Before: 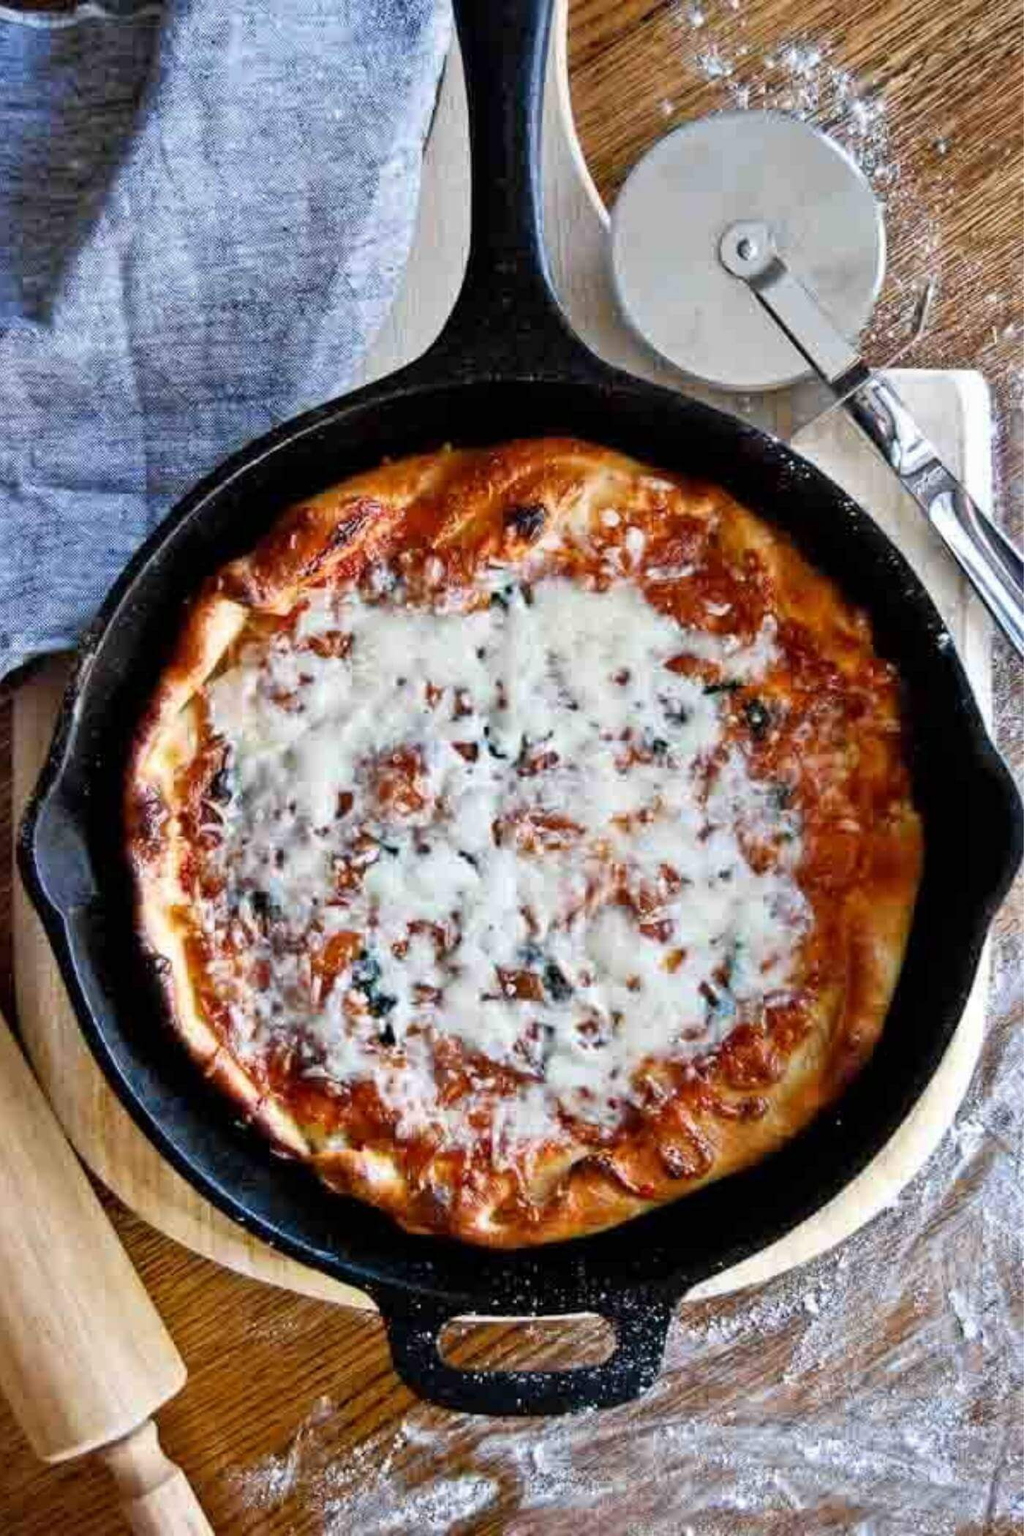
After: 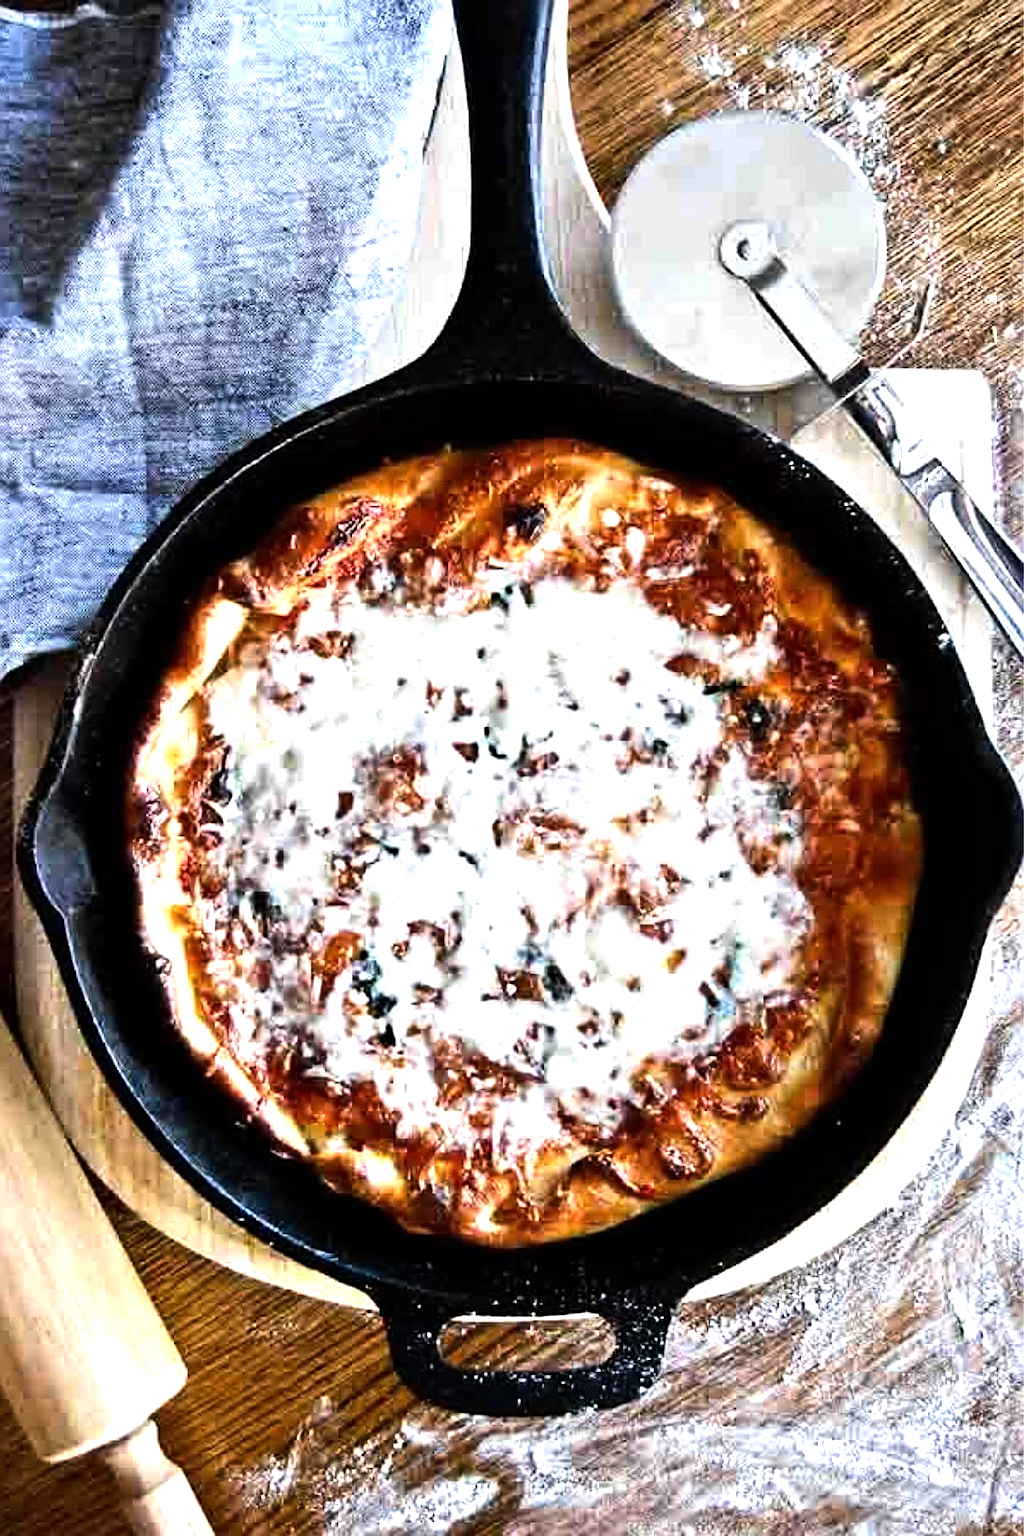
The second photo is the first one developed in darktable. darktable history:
tone equalizer: -8 EV -1.08 EV, -7 EV -1.01 EV, -6 EV -0.867 EV, -5 EV -0.578 EV, -3 EV 0.578 EV, -2 EV 0.867 EV, -1 EV 1.01 EV, +0 EV 1.08 EV, edges refinement/feathering 500, mask exposure compensation -1.57 EV, preserve details no
sharpen: on, module defaults
exposure: exposure 0 EV, compensate highlight preservation false
